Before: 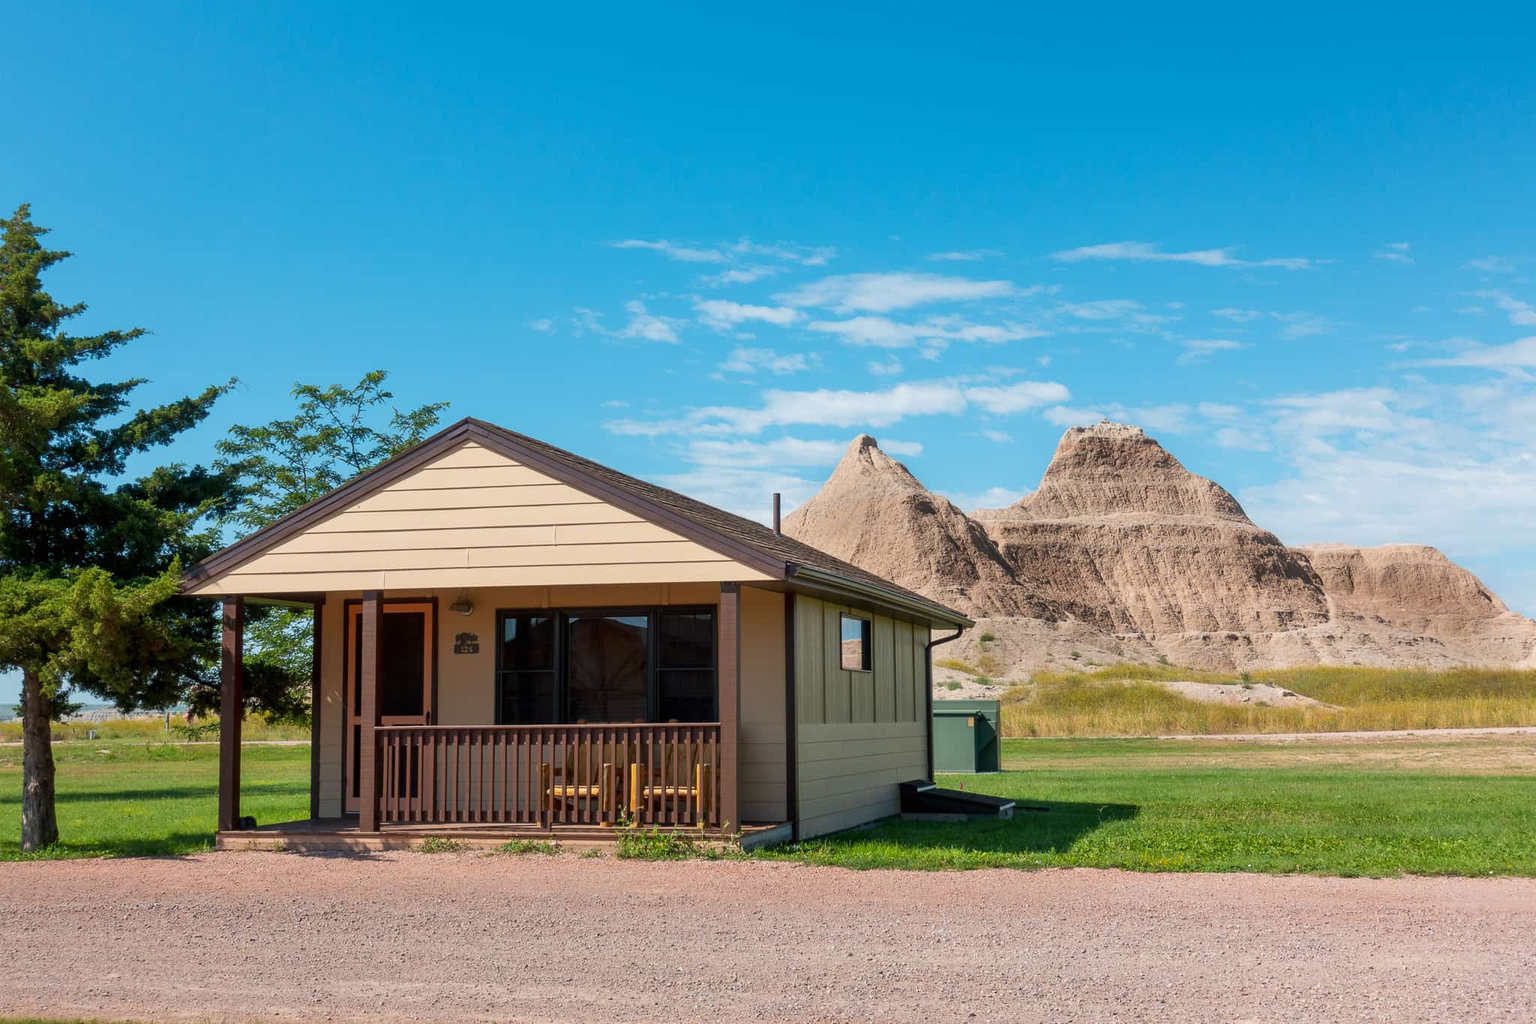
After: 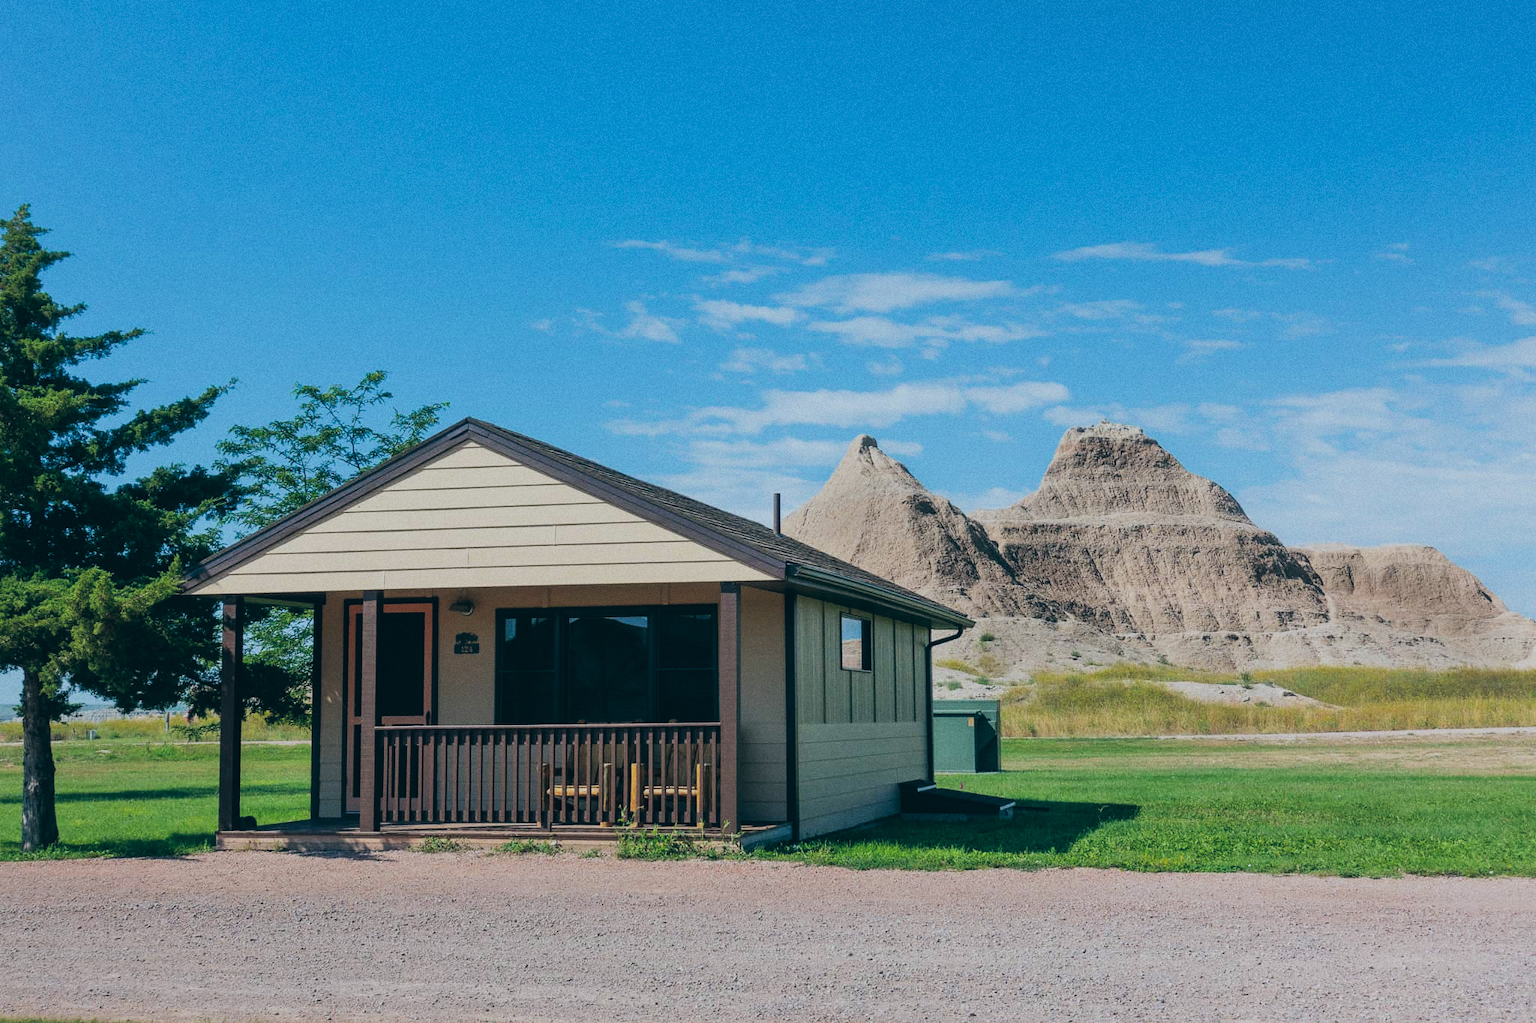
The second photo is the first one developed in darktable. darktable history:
white balance: red 0.925, blue 1.046
color balance: lift [1.016, 0.983, 1, 1.017], gamma [0.958, 1, 1, 1], gain [0.981, 1.007, 0.993, 1.002], input saturation 118.26%, contrast 13.43%, contrast fulcrum 21.62%, output saturation 82.76%
filmic rgb: black relative exposure -6.98 EV, white relative exposure 5.63 EV, hardness 2.86
grain: on, module defaults
